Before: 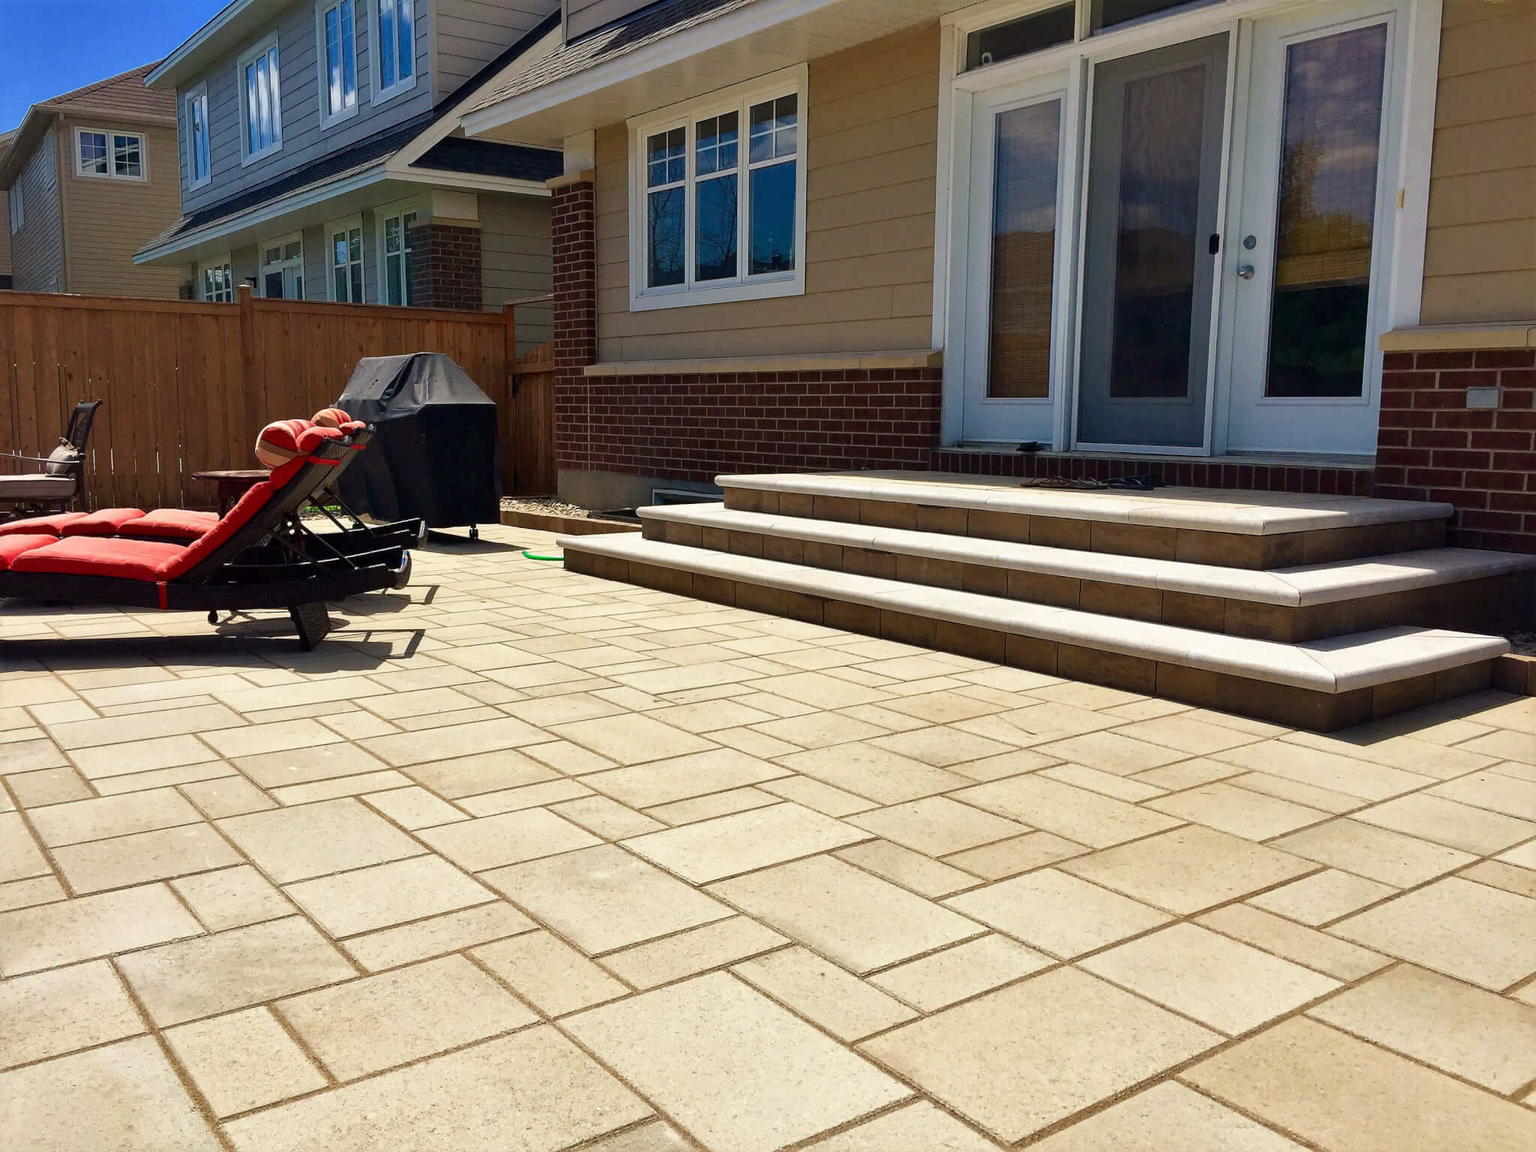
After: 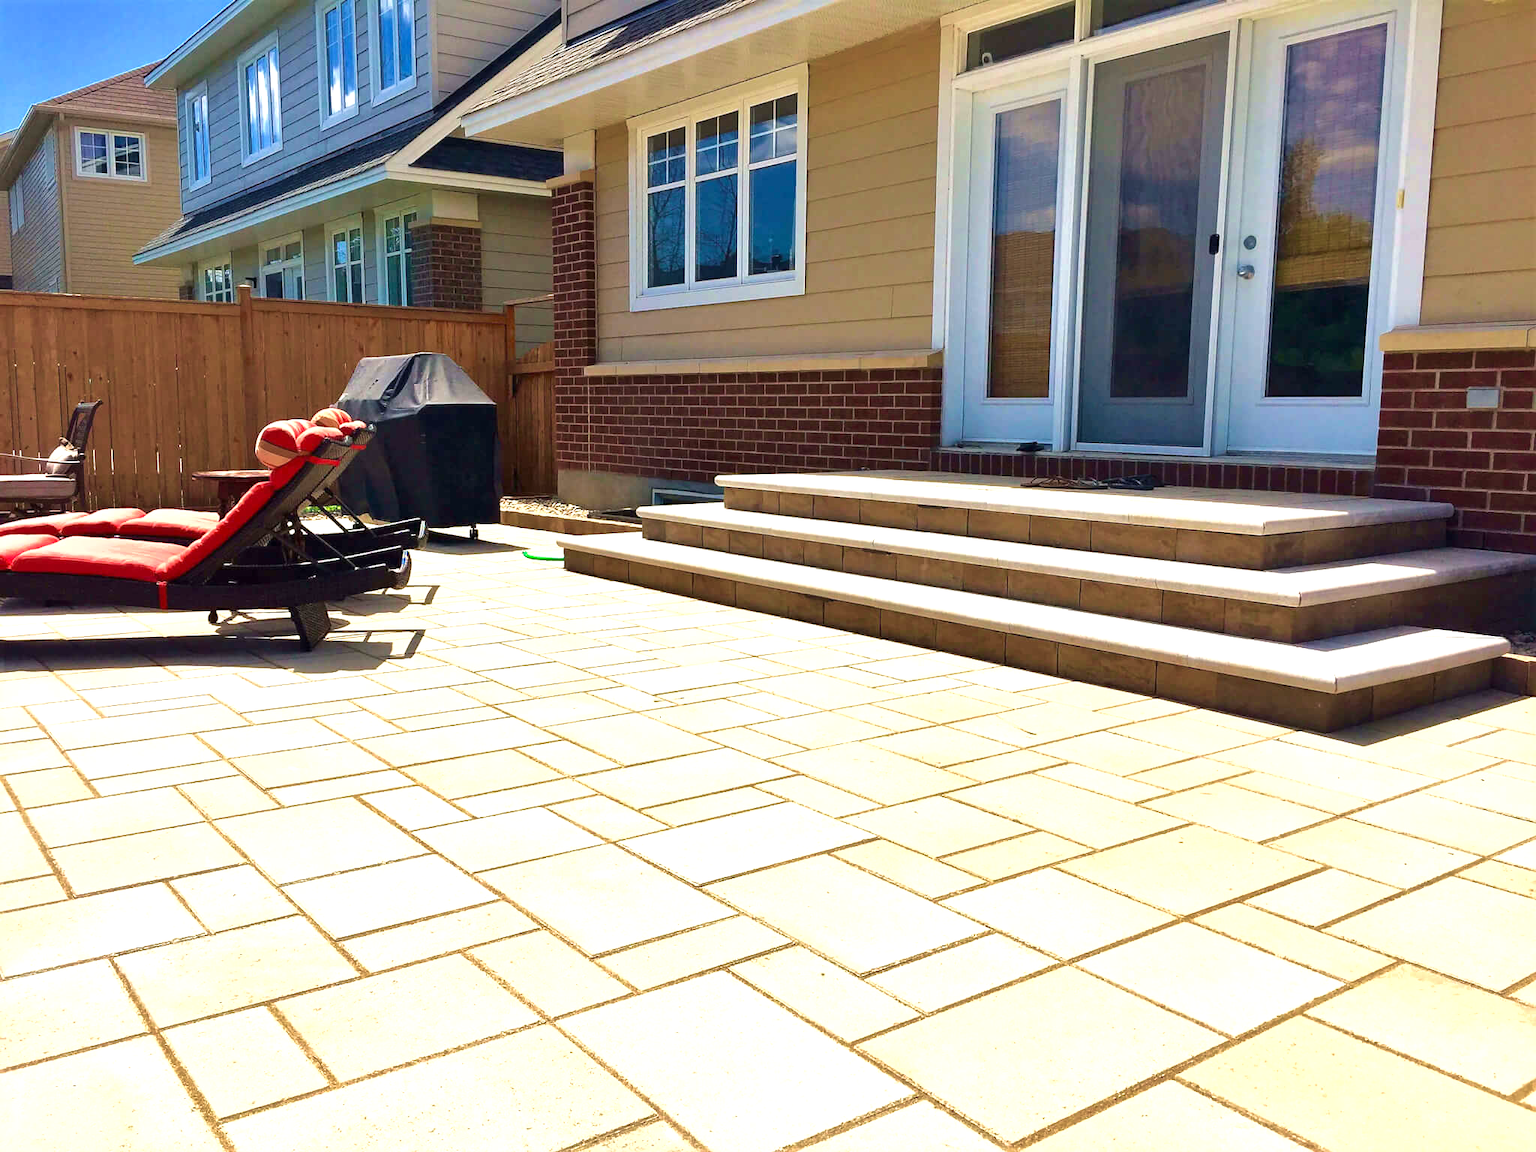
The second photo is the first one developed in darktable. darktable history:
shadows and highlights: shadows -20, white point adjustment -2, highlights -35
exposure: black level correction 0, exposure 1.2 EV, compensate highlight preservation false
velvia: strength 30%
